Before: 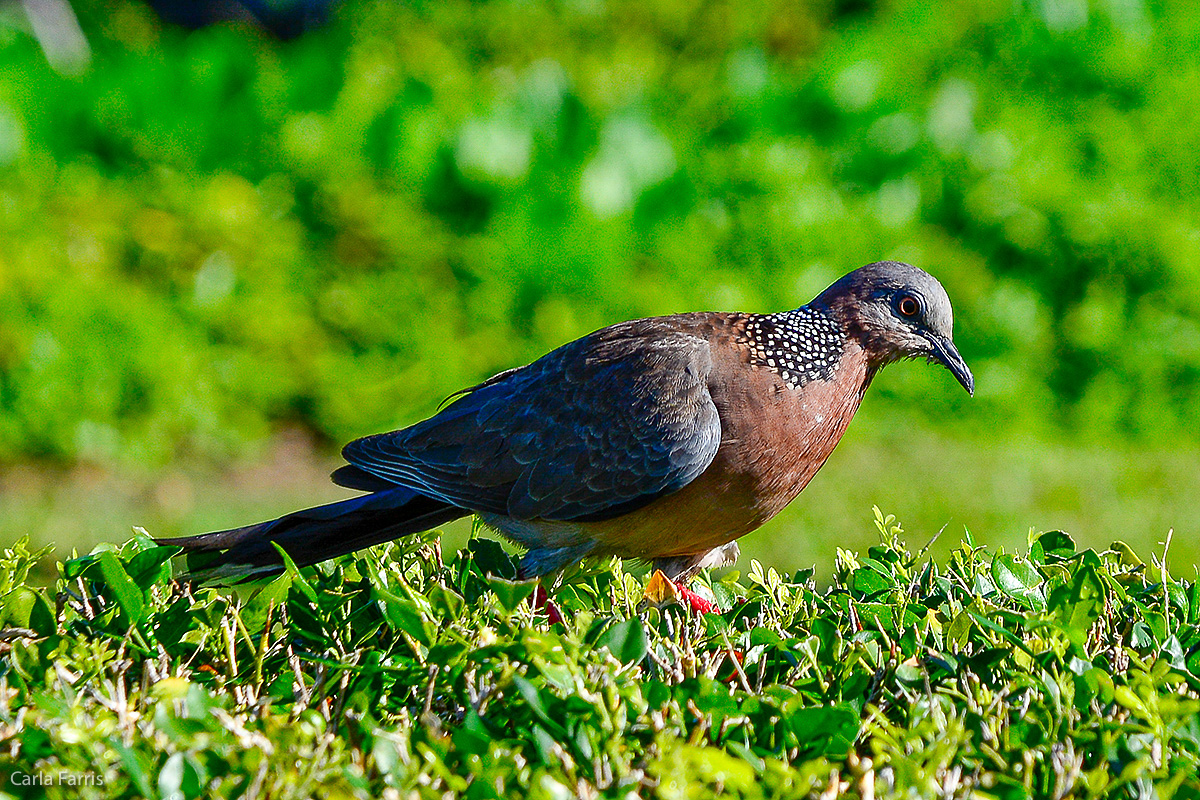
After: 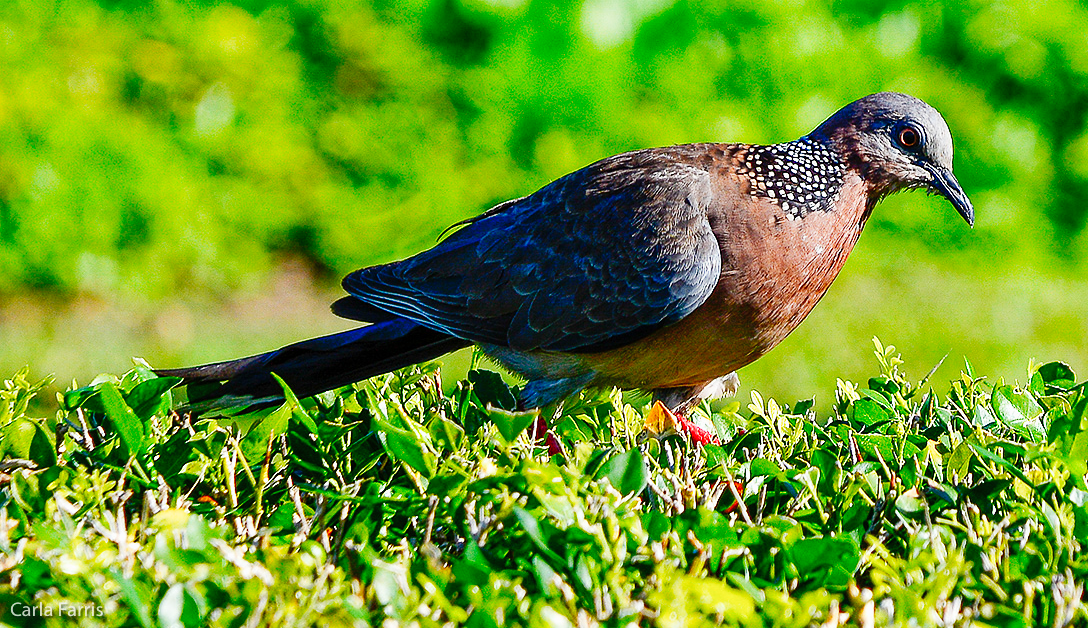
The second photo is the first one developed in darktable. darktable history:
exposure: exposure 0.169 EV, compensate highlight preservation false
crop: top 21.128%, right 9.33%, bottom 0.308%
tone curve: curves: ch0 [(0, 0) (0.136, 0.084) (0.346, 0.366) (0.489, 0.559) (0.66, 0.748) (0.849, 0.902) (1, 0.974)]; ch1 [(0, 0) (0.353, 0.344) (0.45, 0.46) (0.498, 0.498) (0.521, 0.512) (0.563, 0.559) (0.592, 0.605) (0.641, 0.673) (1, 1)]; ch2 [(0, 0) (0.333, 0.346) (0.375, 0.375) (0.424, 0.43) (0.476, 0.492) (0.502, 0.502) (0.524, 0.531) (0.579, 0.61) (0.612, 0.644) (0.641, 0.722) (1, 1)], preserve colors none
shadows and highlights: shadows 25.56, highlights -24.43
